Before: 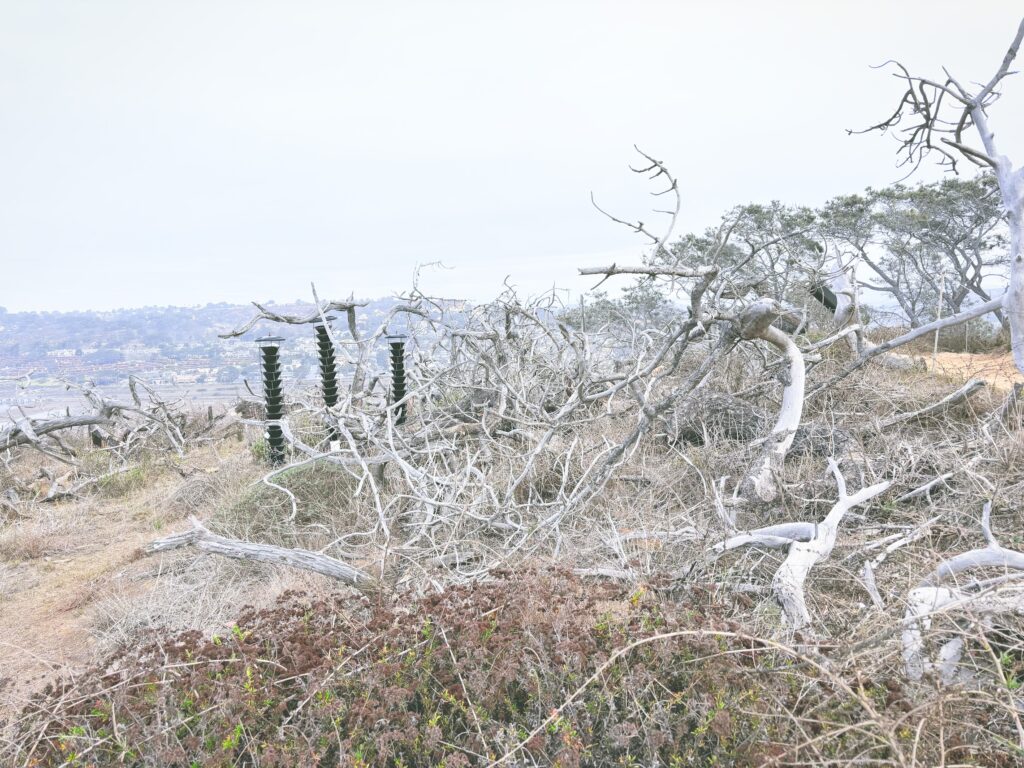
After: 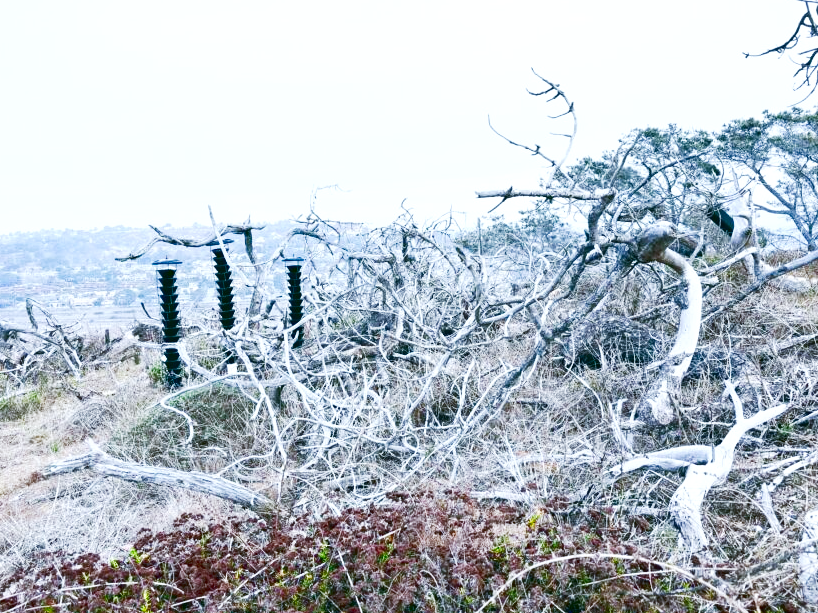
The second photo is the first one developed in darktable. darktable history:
base curve: curves: ch0 [(0, 0) (0.028, 0.03) (0.121, 0.232) (0.46, 0.748) (0.859, 0.968) (1, 1)], preserve colors none
crop and rotate: left 10.071%, top 10.071%, right 10.02%, bottom 10.02%
exposure: exposure 0.197 EV, compensate highlight preservation false
color calibration: x 0.37, y 0.382, temperature 4313.32 K
contrast brightness saturation: brightness -1, saturation 1
